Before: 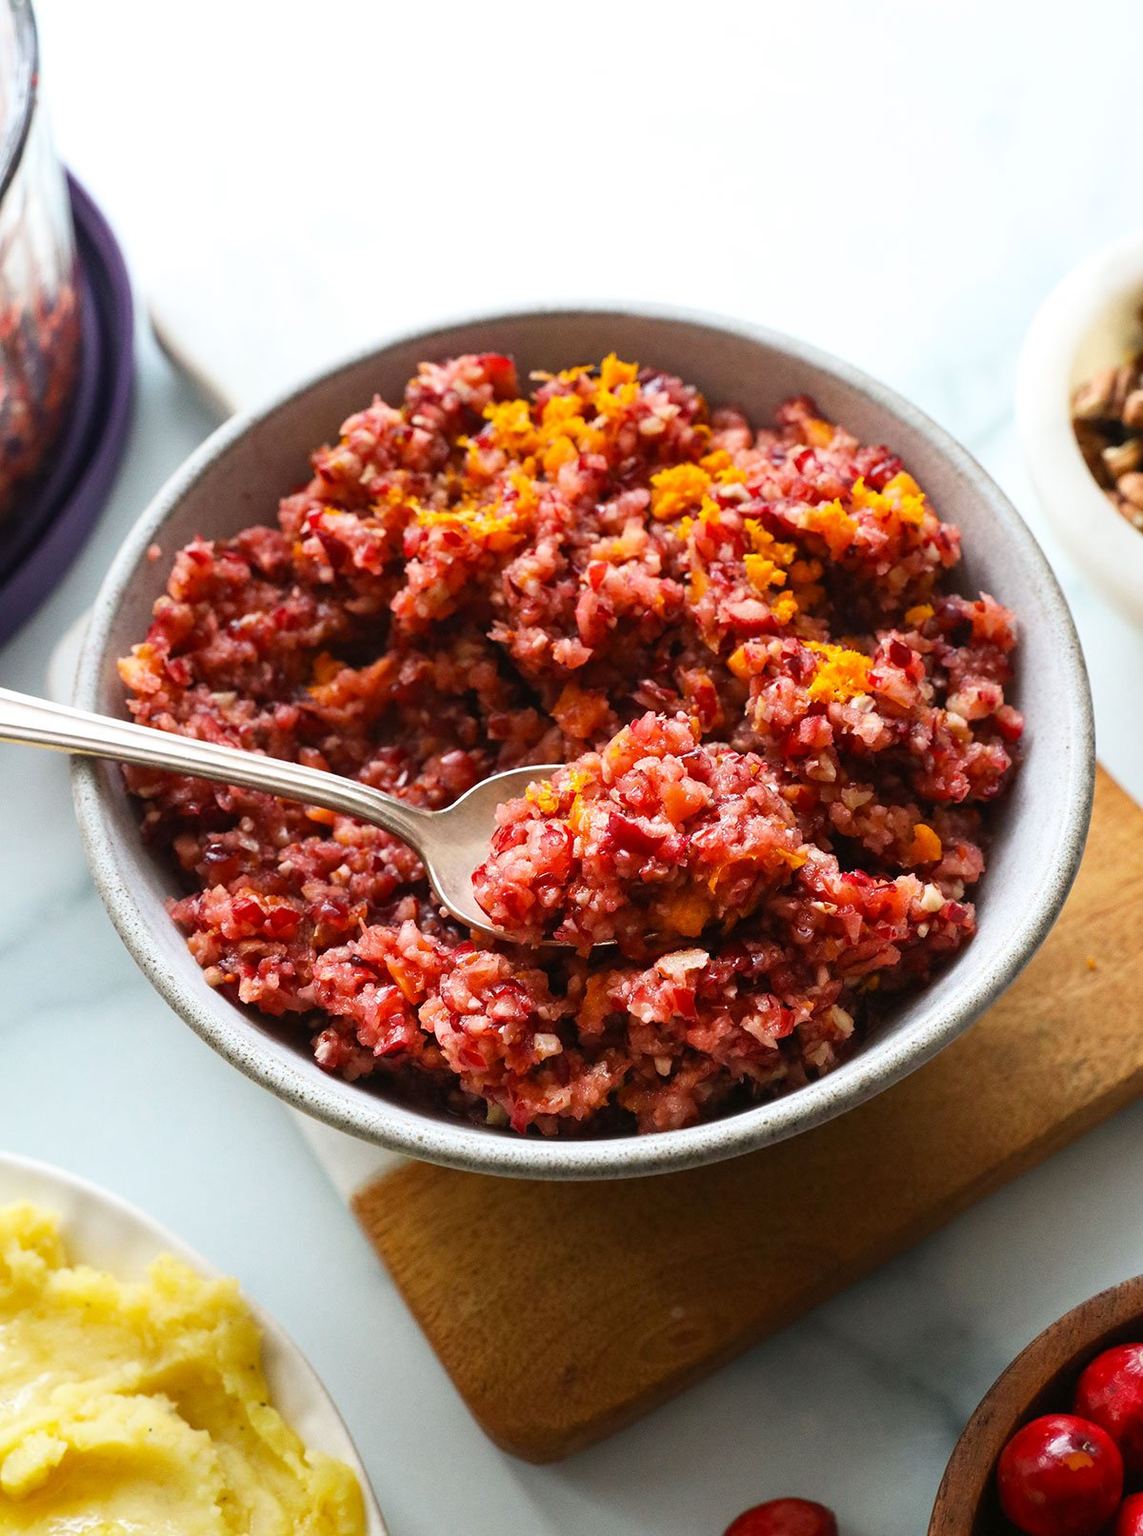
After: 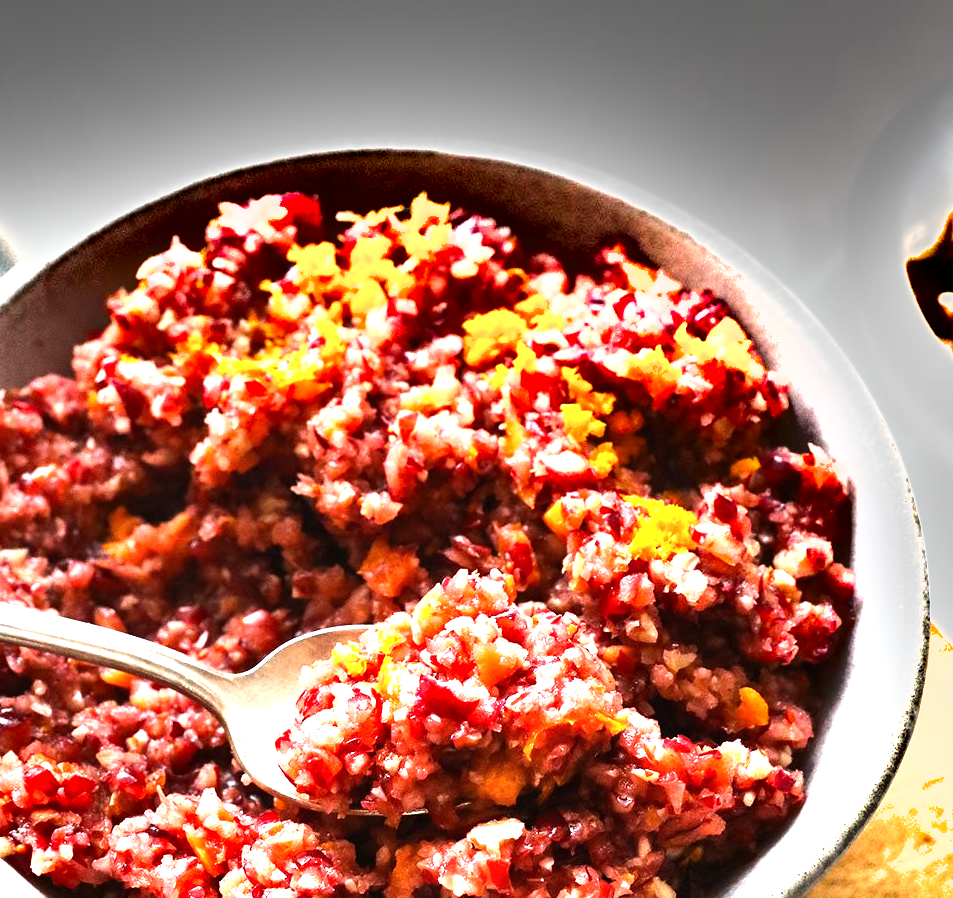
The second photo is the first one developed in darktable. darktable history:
exposure: exposure 0.921 EV, compensate highlight preservation false
crop: left 18.38%, top 11.092%, right 2.134%, bottom 33.217%
shadows and highlights: shadows 12, white point adjustment 1.2, soften with gaussian
tone equalizer: -8 EV -0.75 EV, -7 EV -0.7 EV, -6 EV -0.6 EV, -5 EV -0.4 EV, -3 EV 0.4 EV, -2 EV 0.6 EV, -1 EV 0.7 EV, +0 EV 0.75 EV, edges refinement/feathering 500, mask exposure compensation -1.57 EV, preserve details no
